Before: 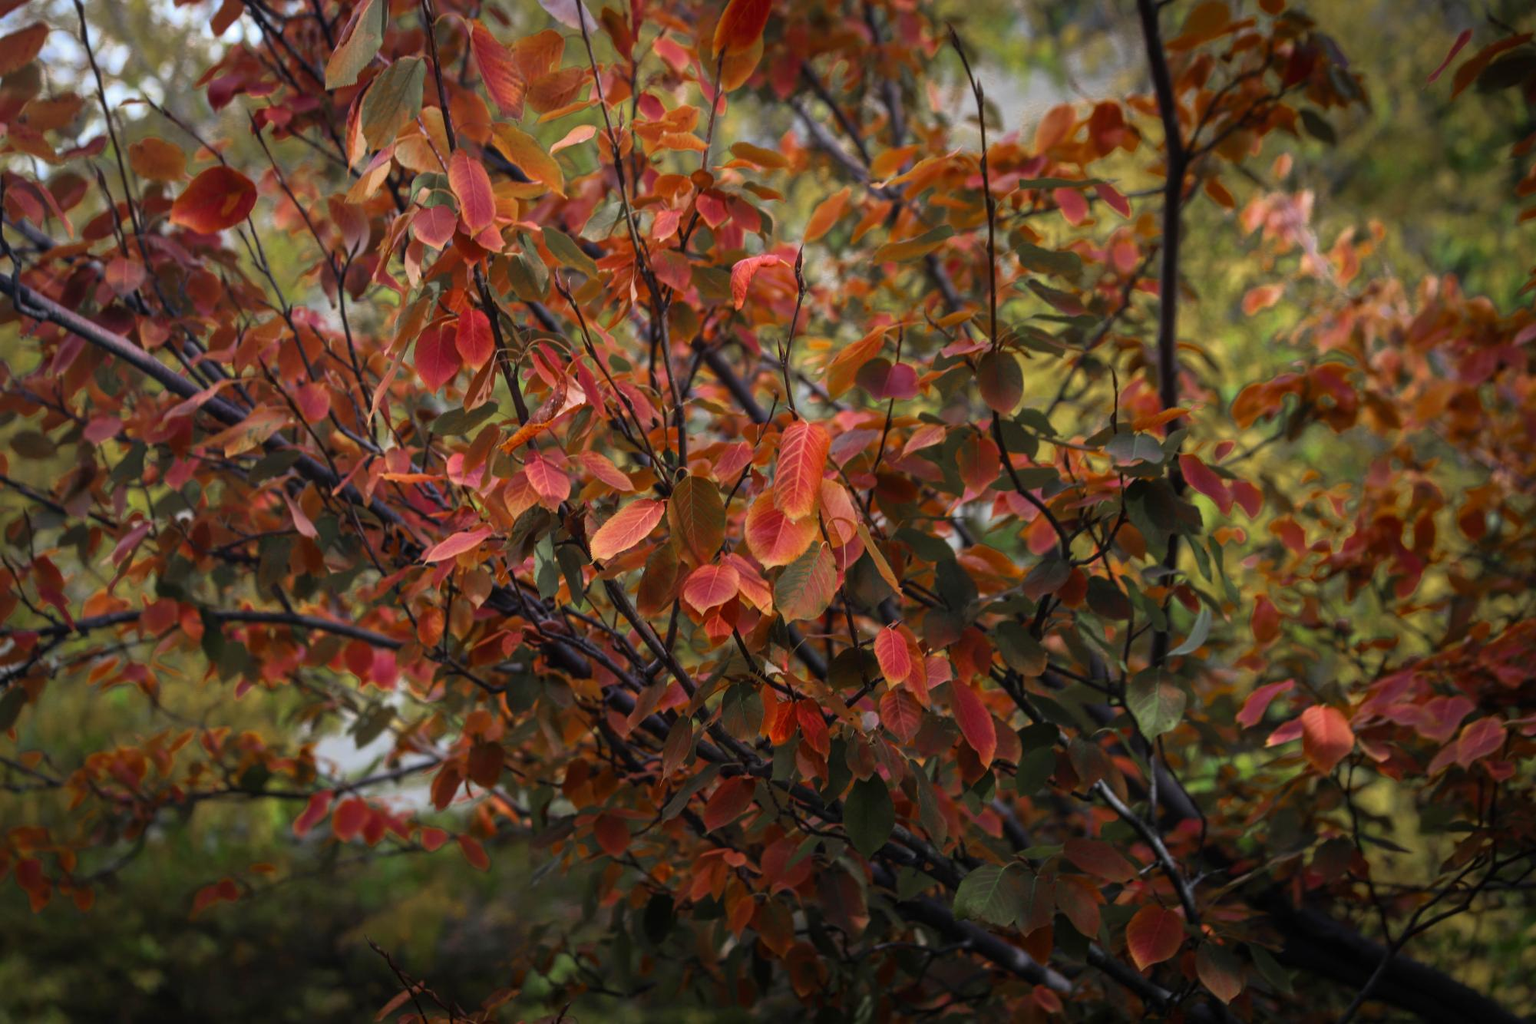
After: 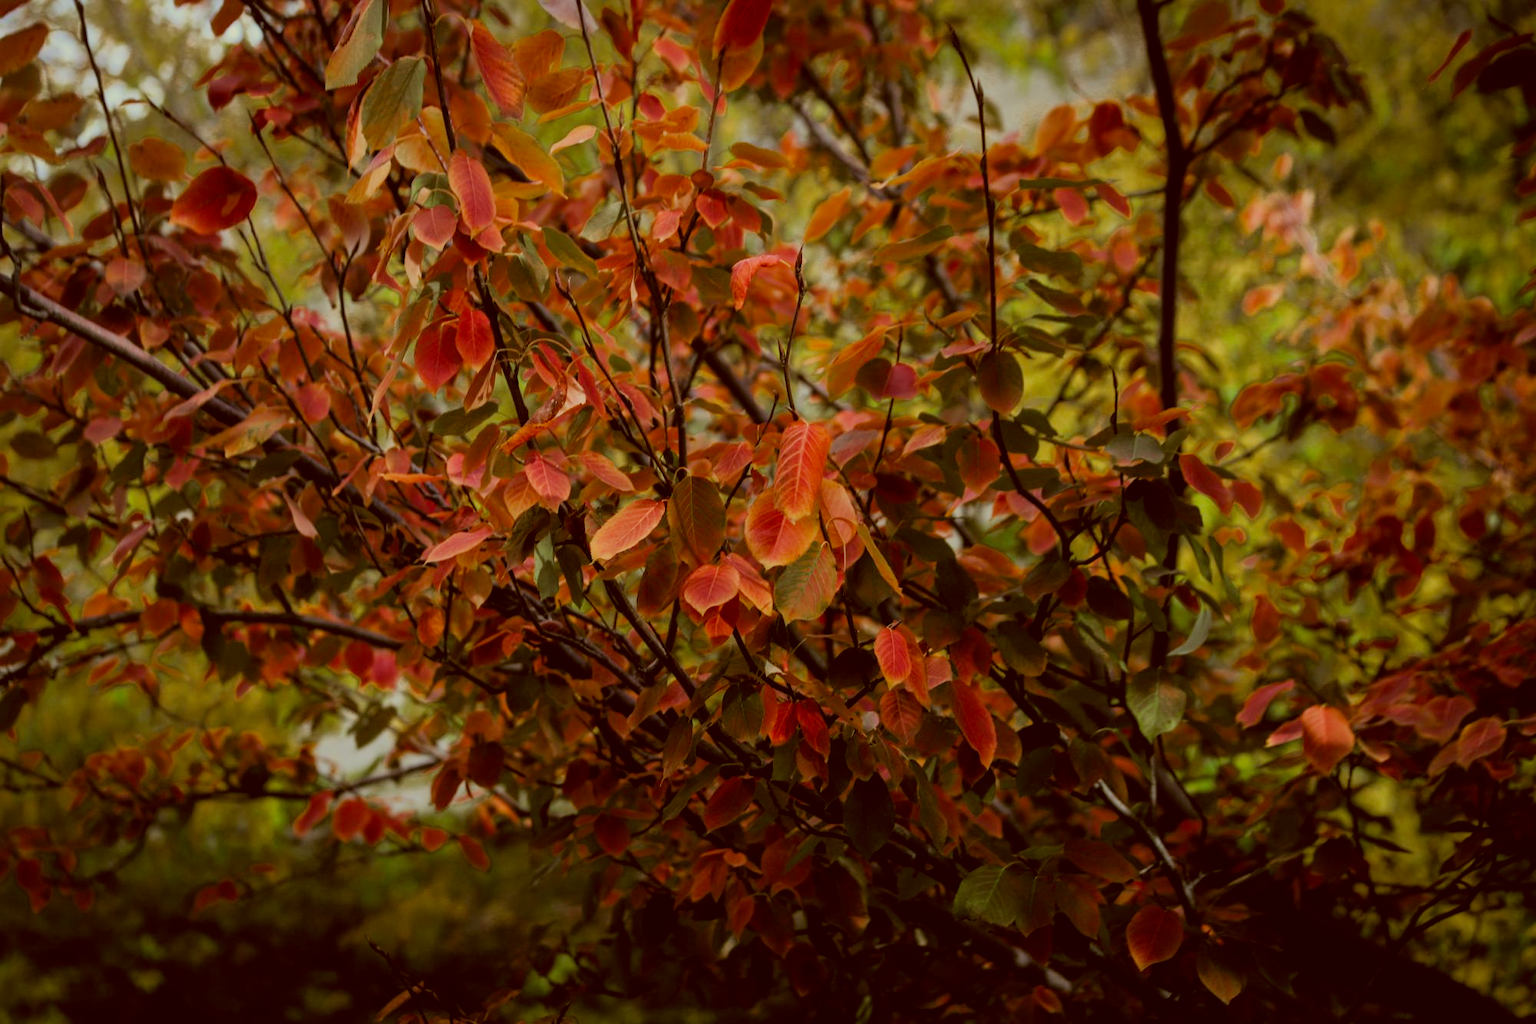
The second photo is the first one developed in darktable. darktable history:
filmic rgb: black relative exposure -7.65 EV, white relative exposure 4.56 EV, hardness 3.61
color correction: highlights a* -5.94, highlights b* 9.48, shadows a* 10.12, shadows b* 23.94
